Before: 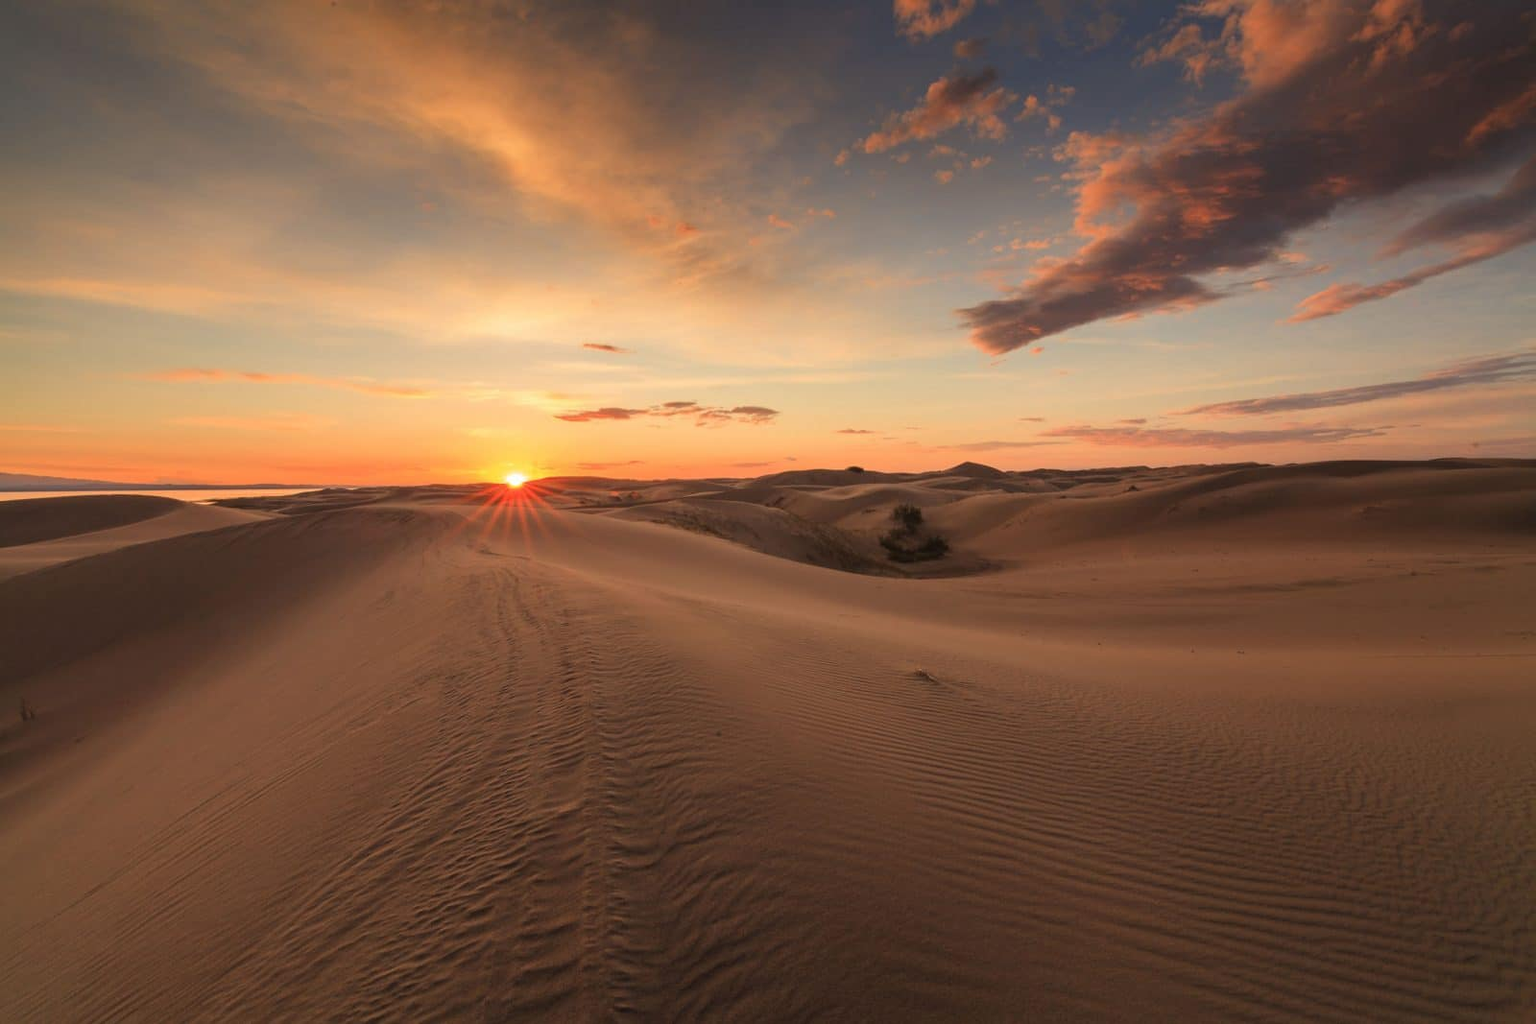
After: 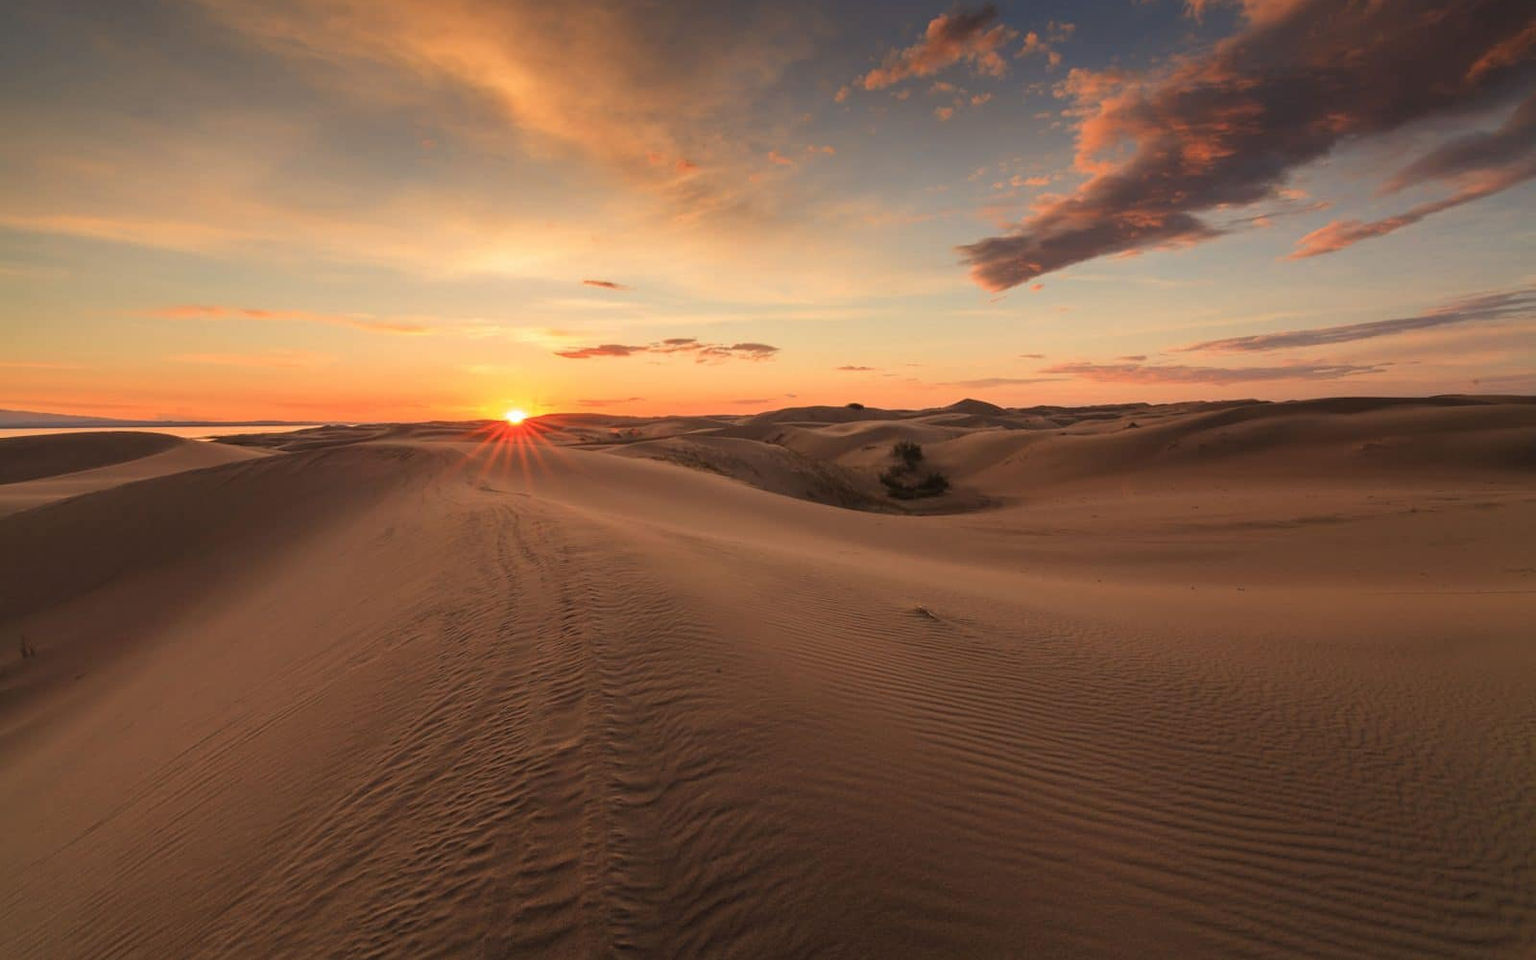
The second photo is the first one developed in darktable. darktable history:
crop and rotate: top 6.187%
